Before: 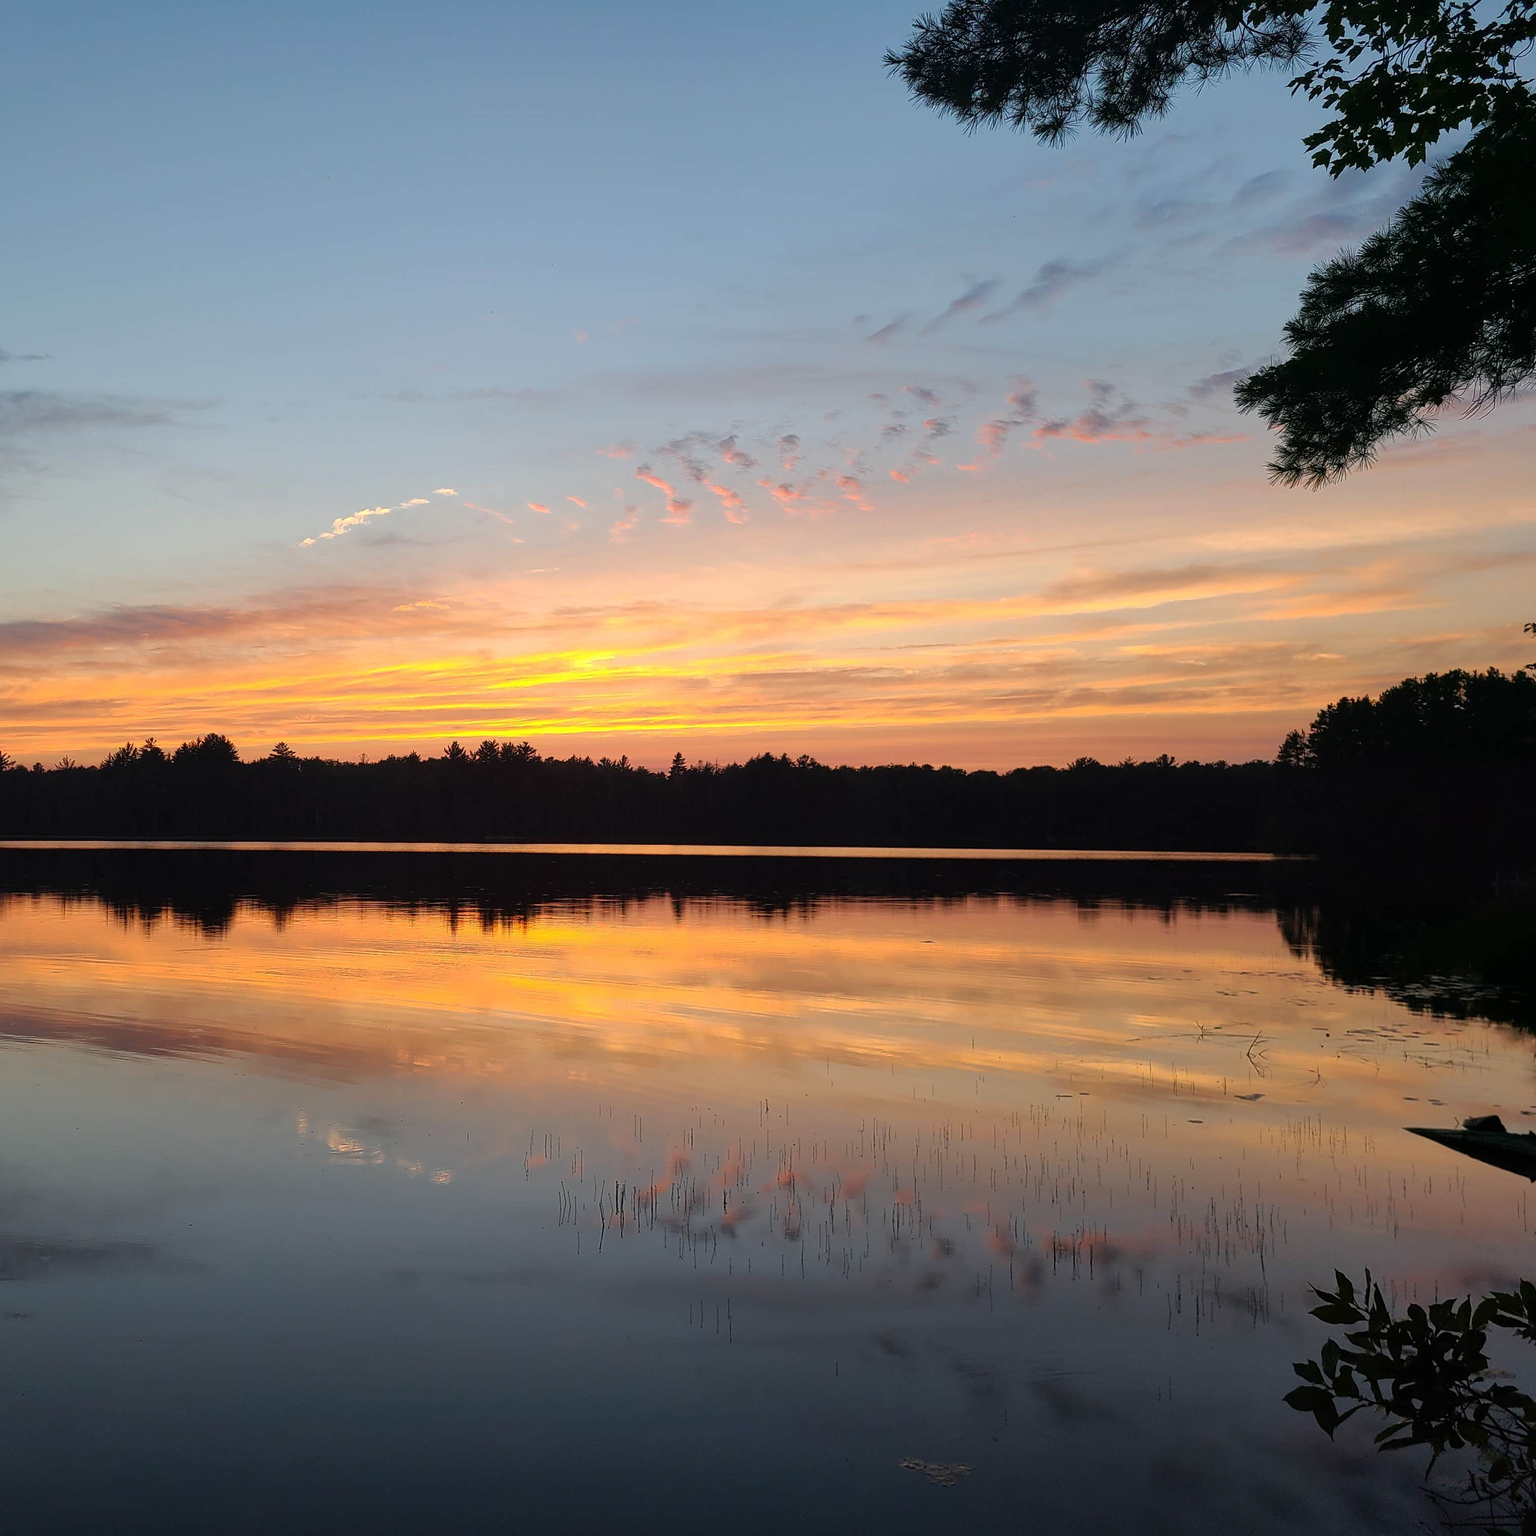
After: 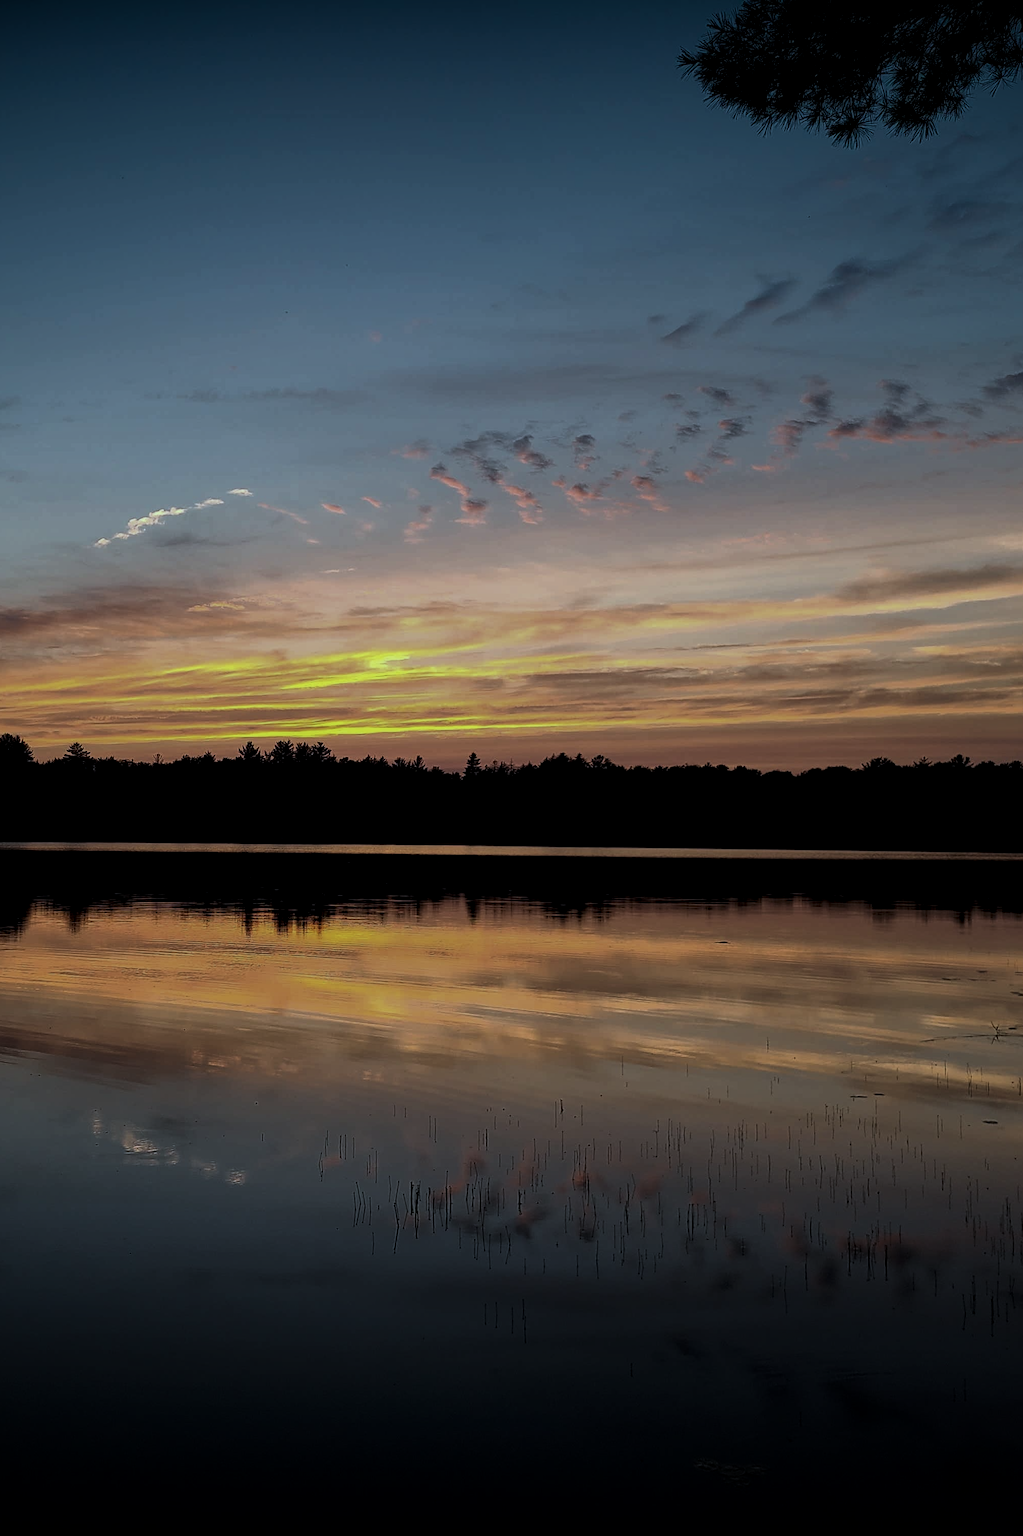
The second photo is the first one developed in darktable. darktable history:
levels: levels [0, 0.618, 1]
crop and rotate: left 13.409%, right 19.924%
exposure: exposure -0.36 EV, compensate highlight preservation false
vignetting: fall-off start 98.29%, fall-off radius 100%, brightness -1, saturation 0.5, width/height ratio 1.428
tone equalizer: on, module defaults
local contrast: detail 130%
color calibration: illuminant F (fluorescent), F source F9 (Cool White Deluxe 4150 K) – high CRI, x 0.374, y 0.373, temperature 4158.34 K
